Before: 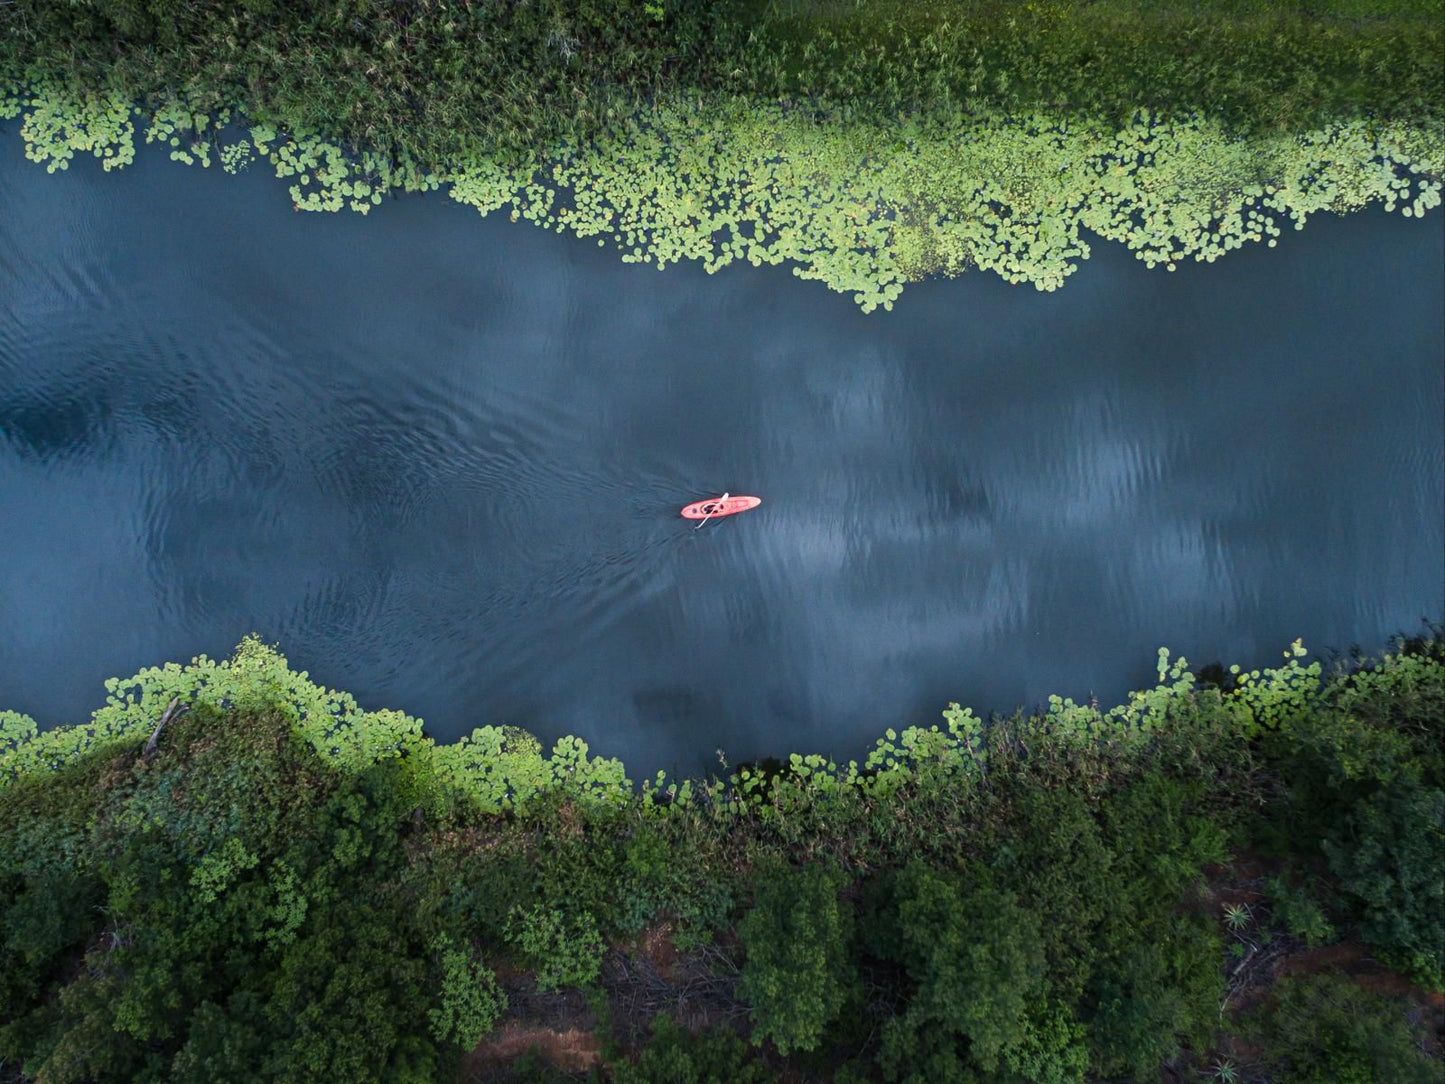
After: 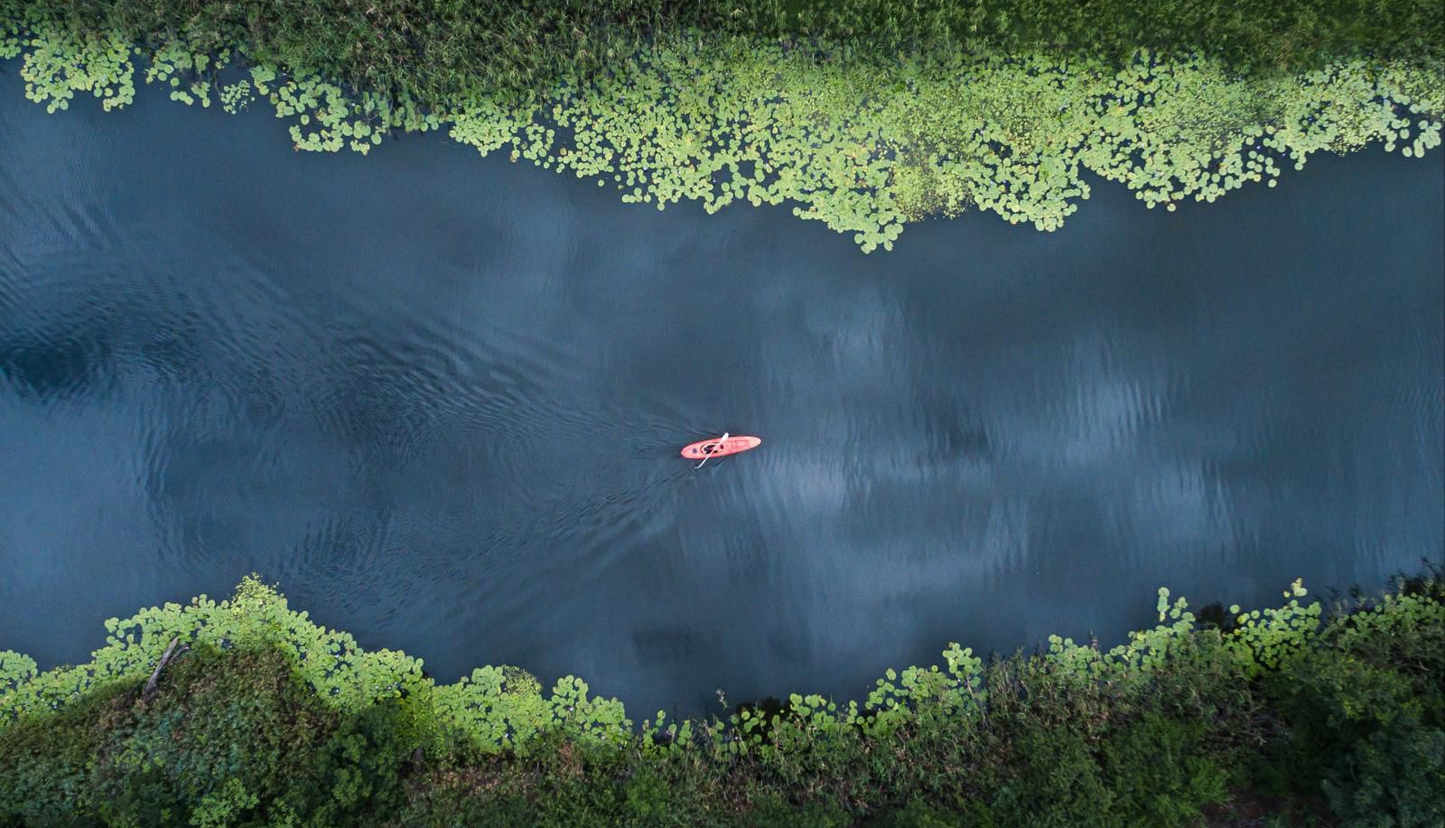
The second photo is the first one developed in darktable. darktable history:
crop: top 5.607%, bottom 17.948%
